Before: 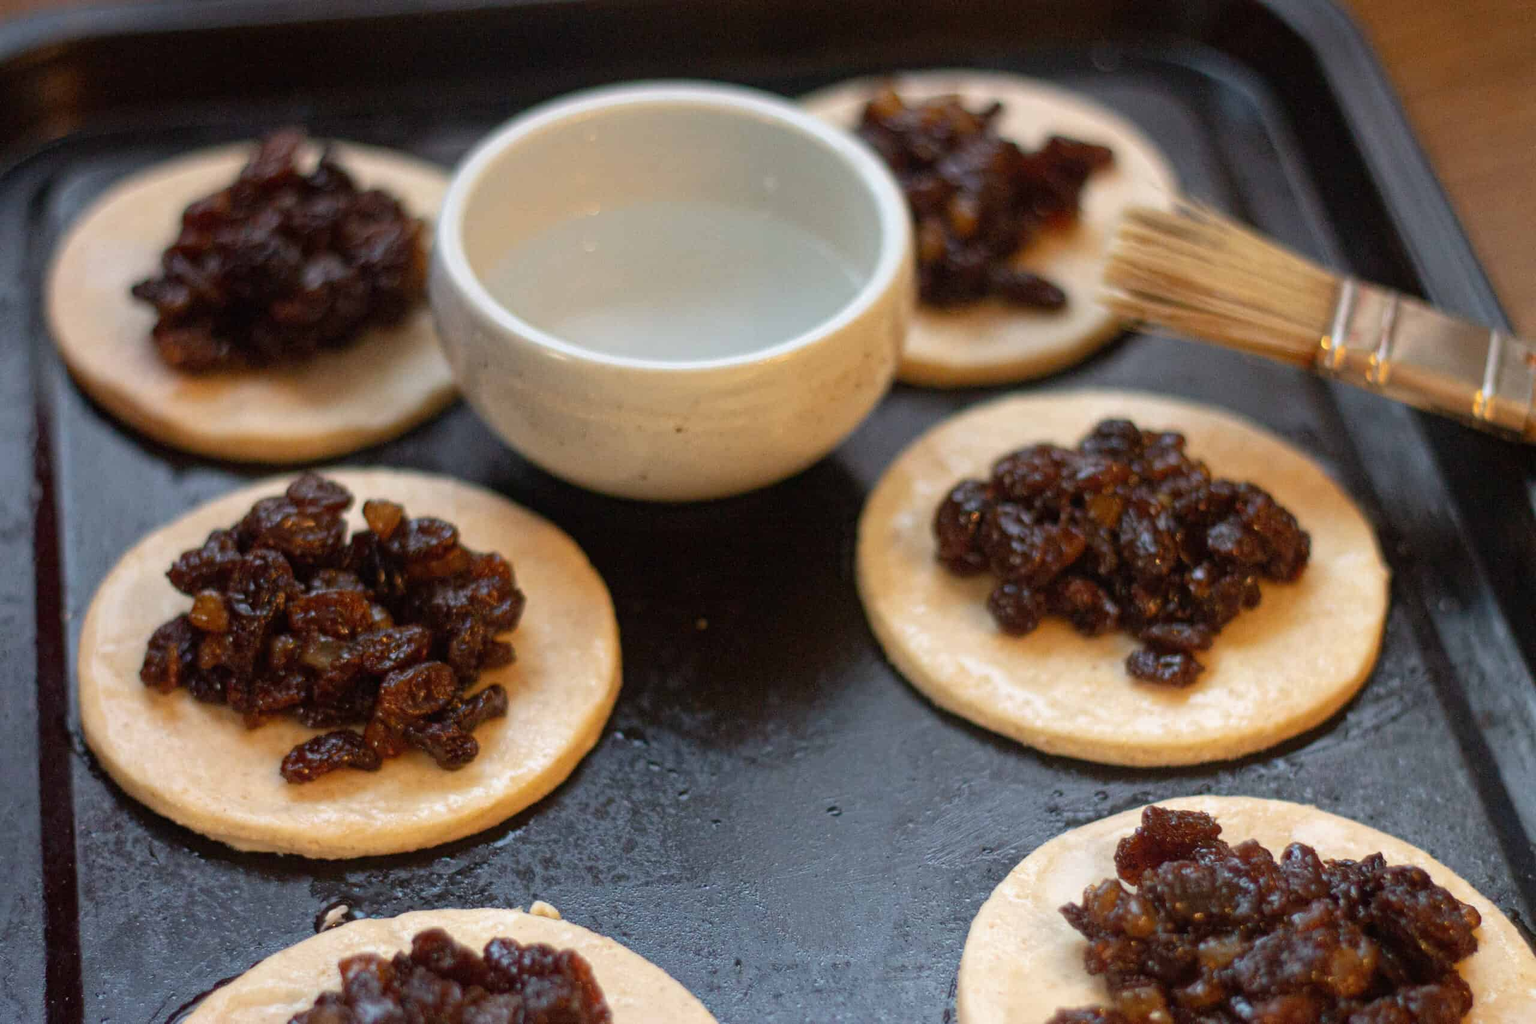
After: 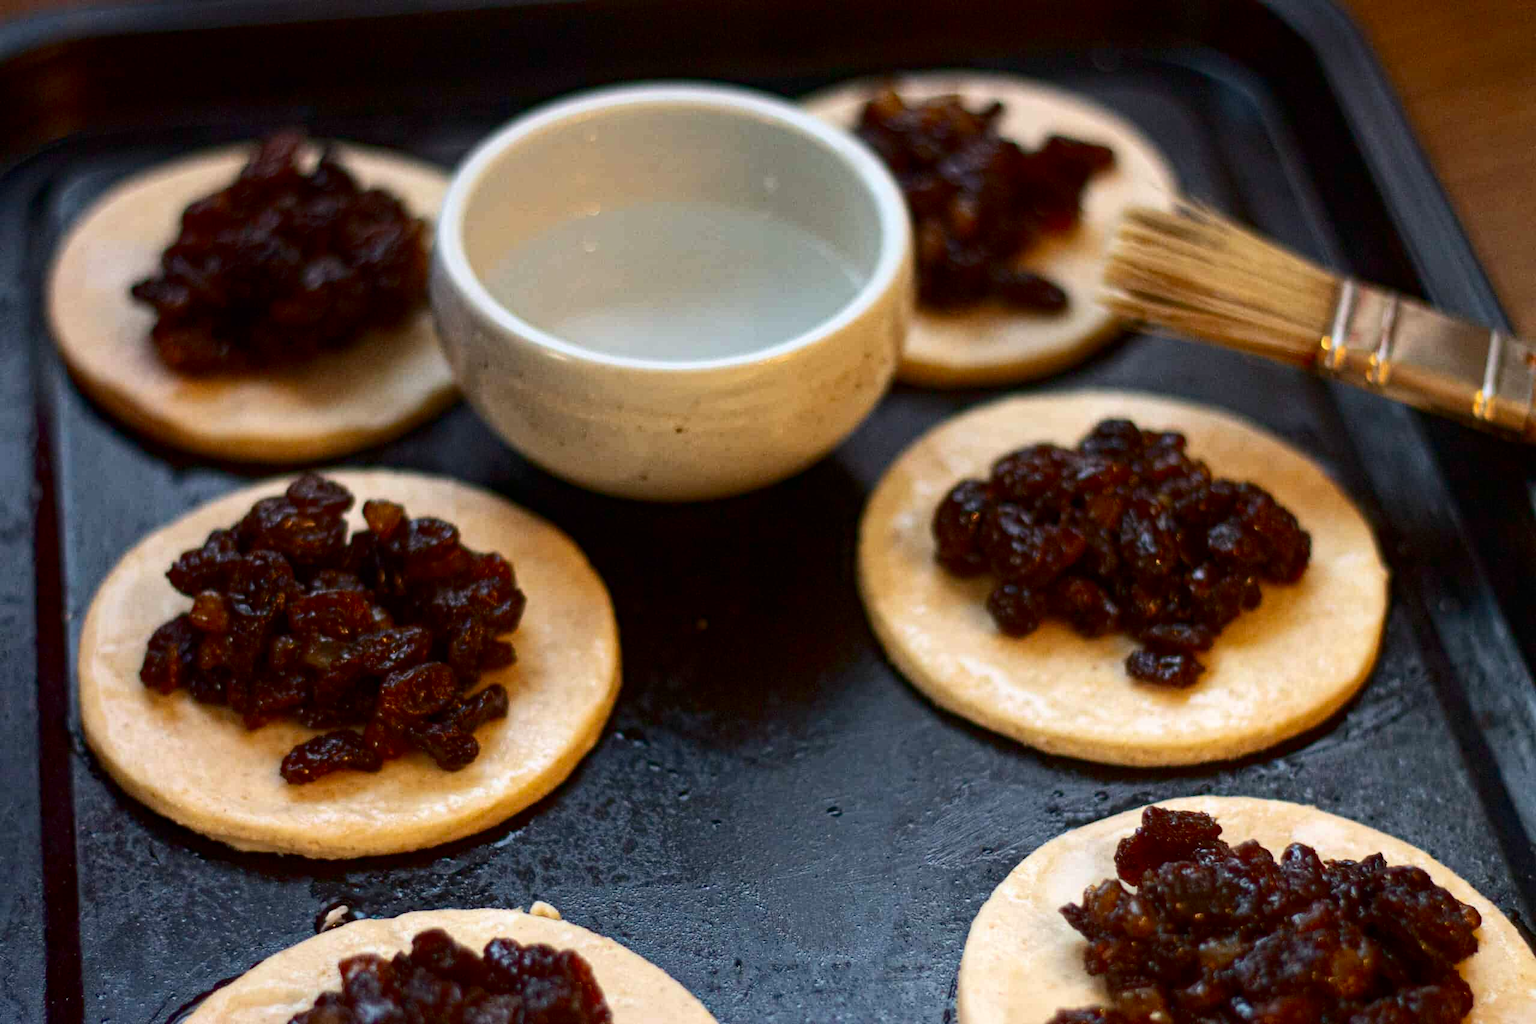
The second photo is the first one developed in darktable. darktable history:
contrast brightness saturation: contrast 0.2, brightness -0.11, saturation 0.1
haze removal: compatibility mode true, adaptive false
